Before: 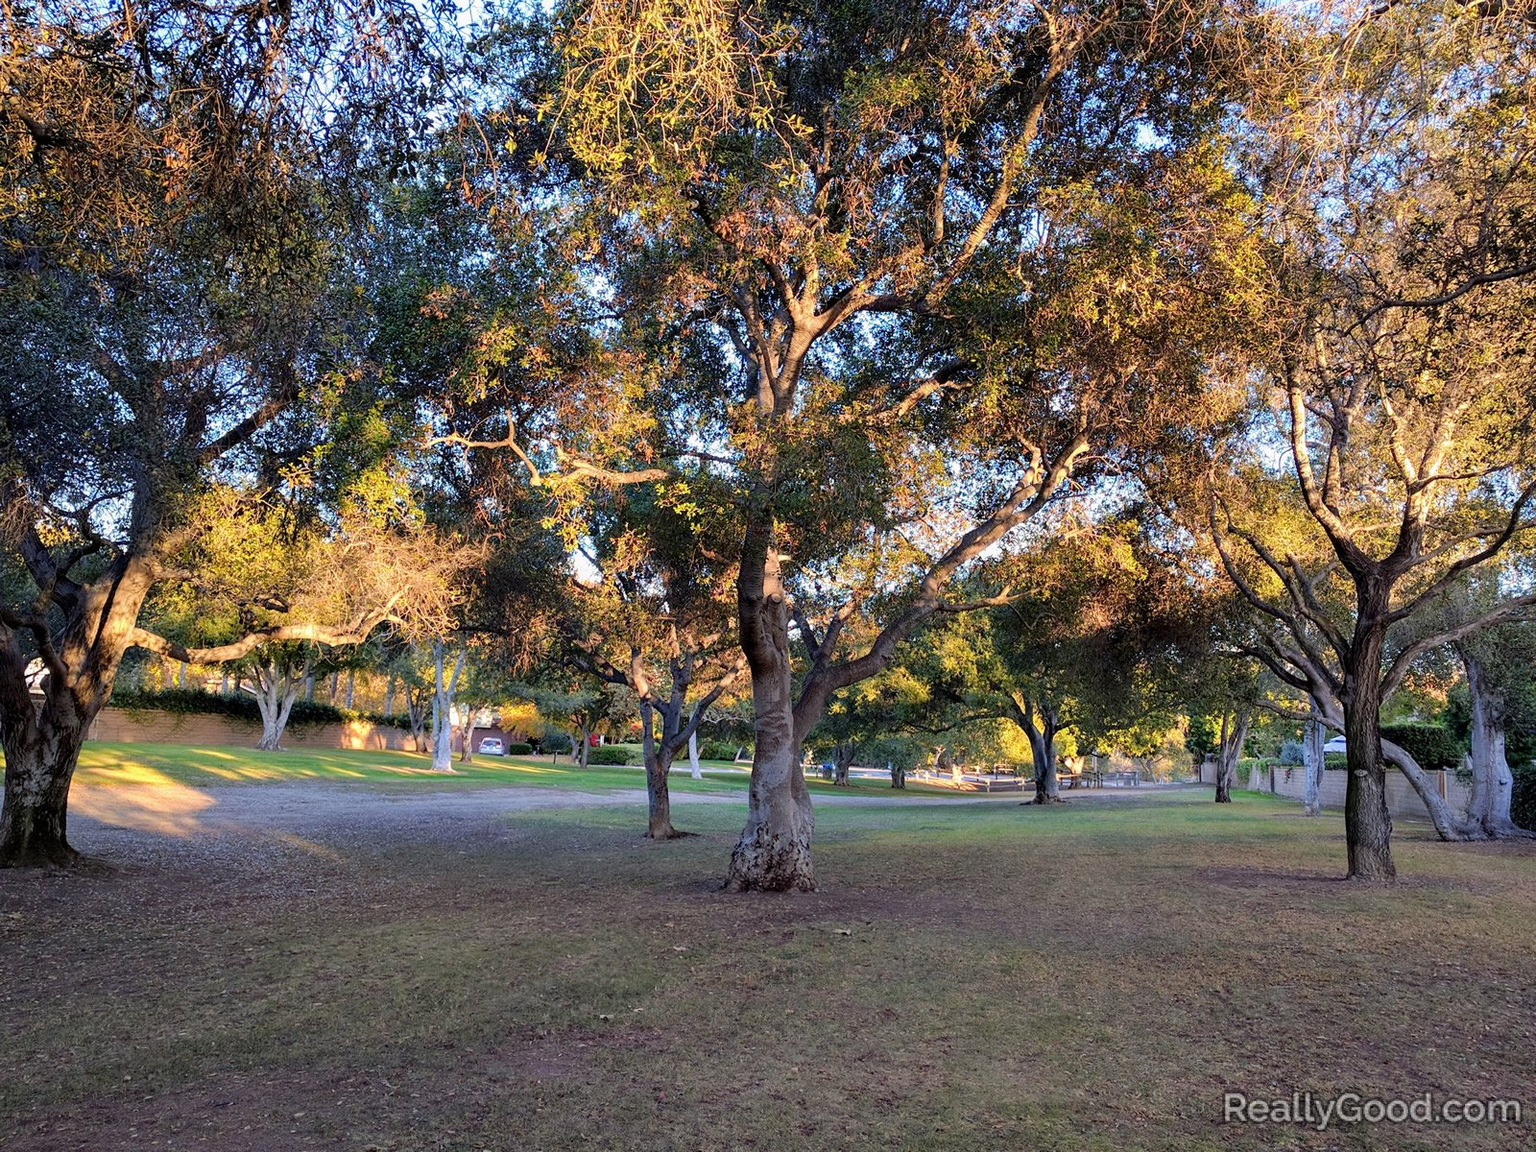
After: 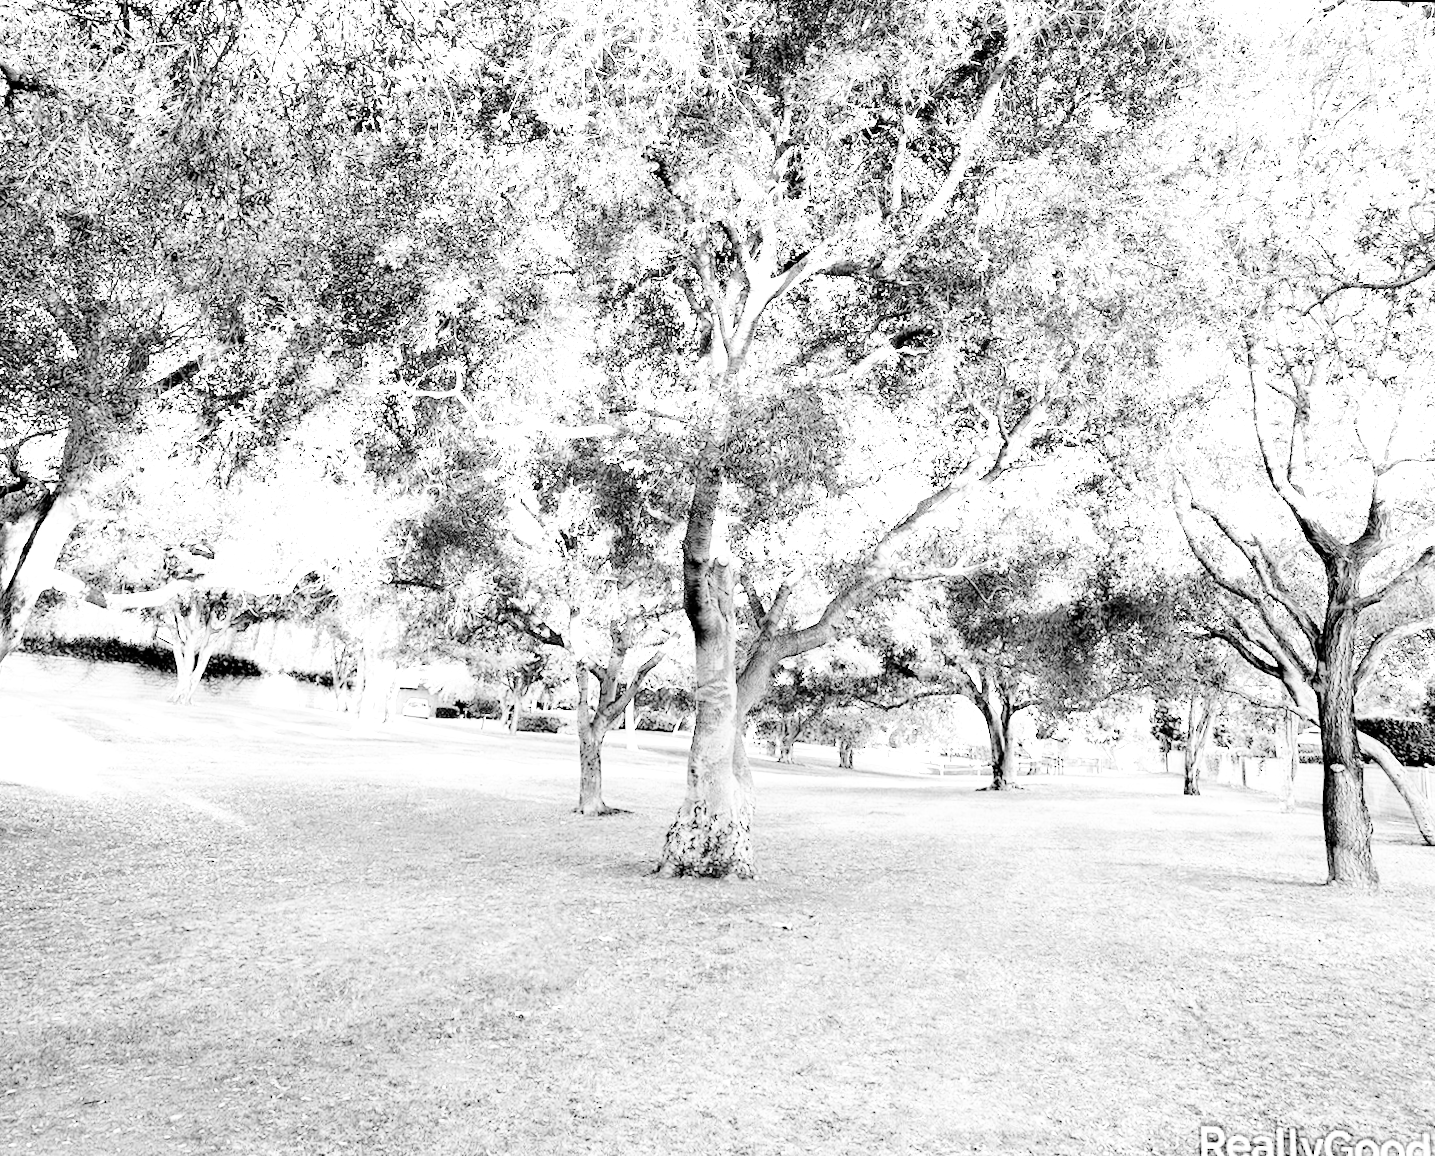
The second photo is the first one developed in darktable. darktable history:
exposure: black level correction 0.007, compensate highlight preservation false
crop and rotate: angle -1.69°
base curve: curves: ch0 [(0, 0) (0.007, 0.004) (0.027, 0.03) (0.046, 0.07) (0.207, 0.54) (0.442, 0.872) (0.673, 0.972) (1, 1)], preserve colors none
rotate and perspective: rotation 0.215°, lens shift (vertical) -0.139, crop left 0.069, crop right 0.939, crop top 0.002, crop bottom 0.996
white balance: red 4.26, blue 1.802
monochrome: on, module defaults
tone equalizer: on, module defaults
